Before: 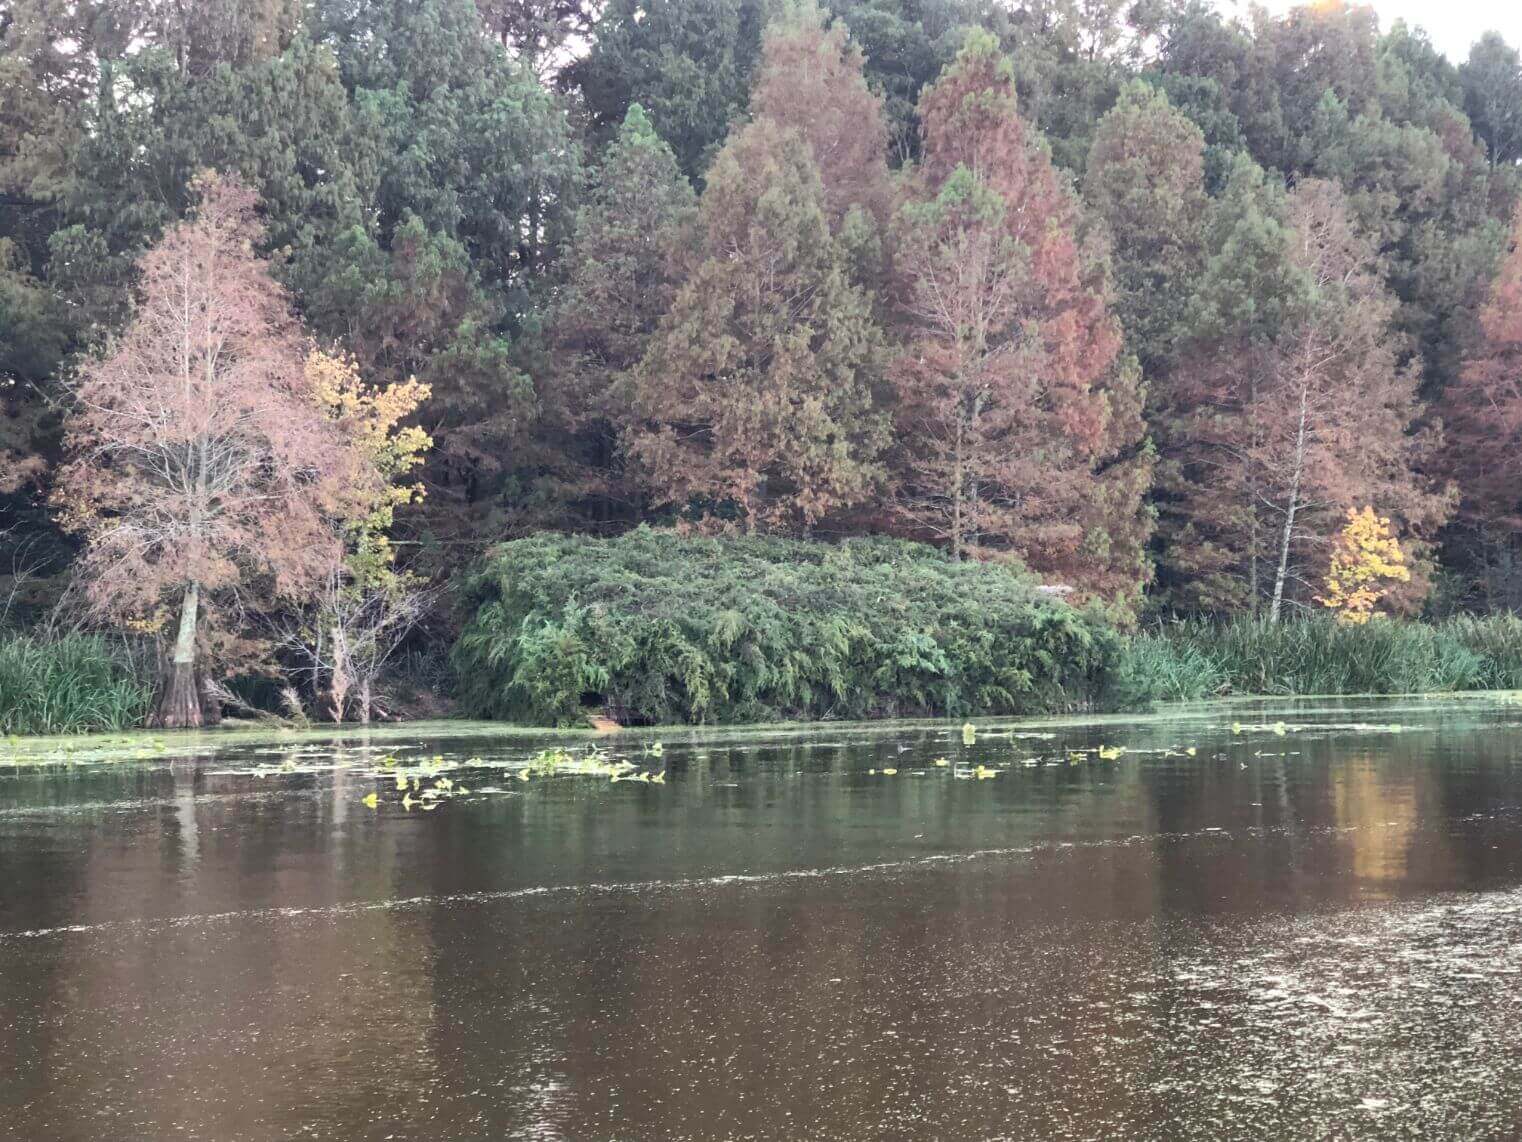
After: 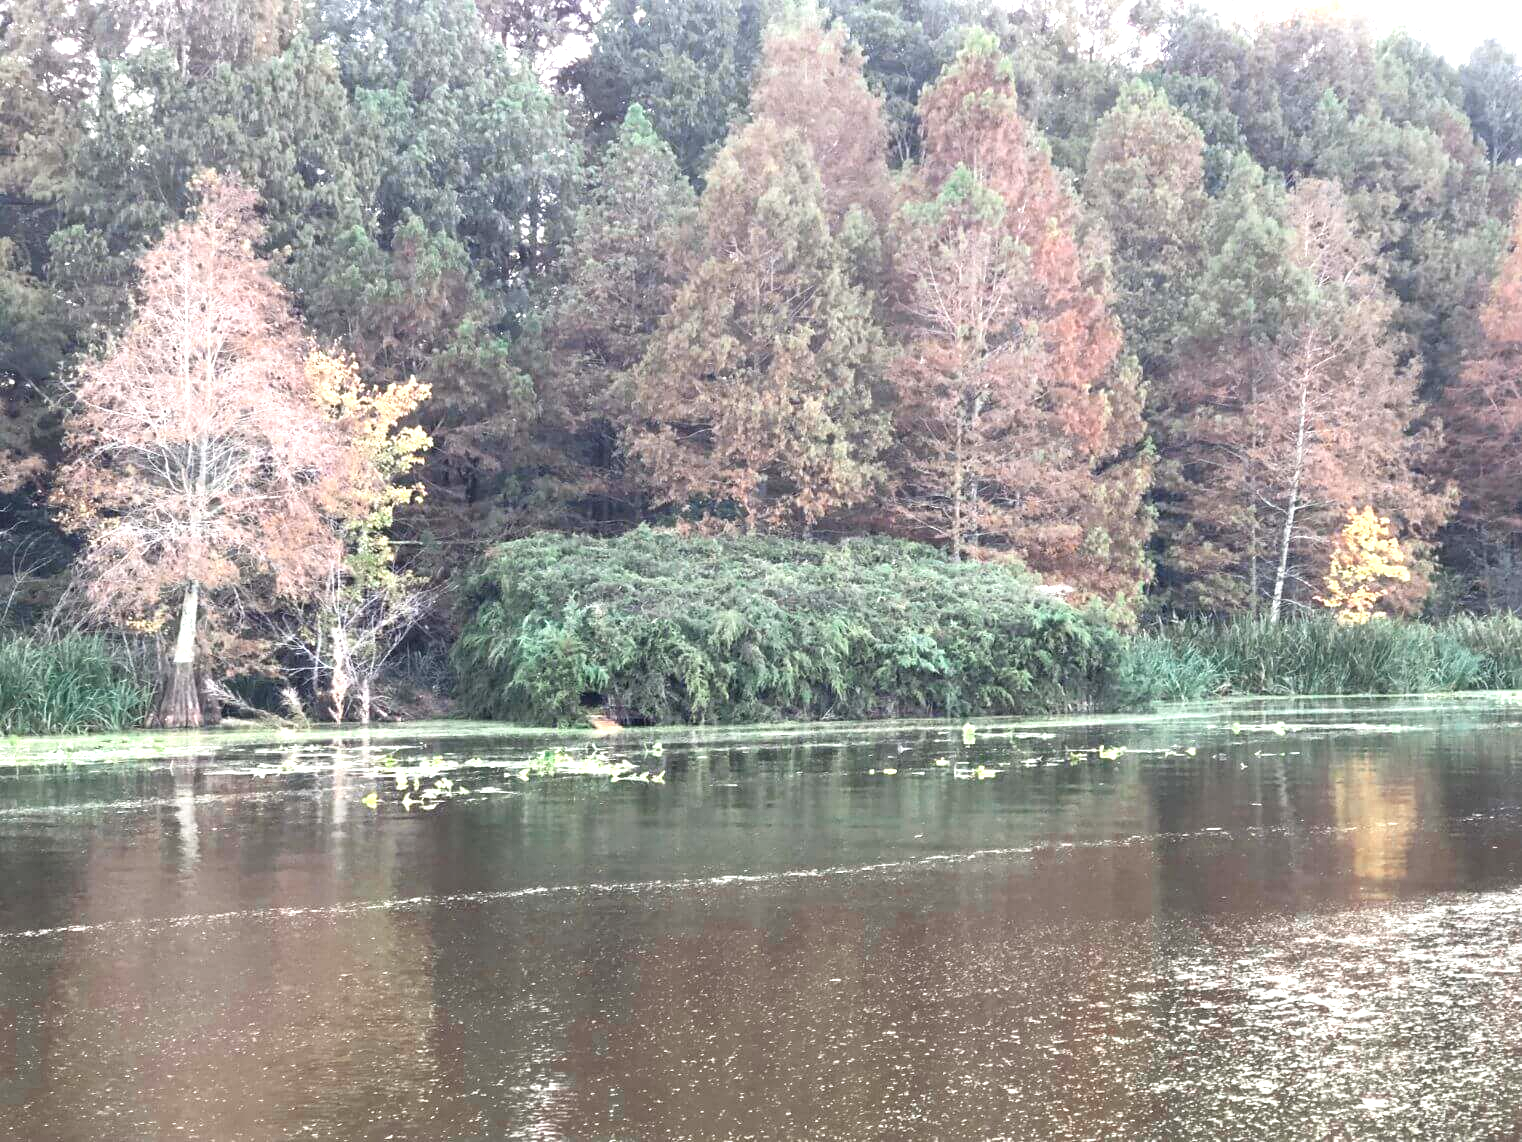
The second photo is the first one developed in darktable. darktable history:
exposure: exposure 0.943 EV, compensate highlight preservation false
color zones: curves: ch0 [(0, 0.5) (0.125, 0.4) (0.25, 0.5) (0.375, 0.4) (0.5, 0.4) (0.625, 0.6) (0.75, 0.6) (0.875, 0.5)]; ch1 [(0, 0.4) (0.125, 0.5) (0.25, 0.4) (0.375, 0.4) (0.5, 0.4) (0.625, 0.4) (0.75, 0.5) (0.875, 0.4)]; ch2 [(0, 0.6) (0.125, 0.5) (0.25, 0.5) (0.375, 0.6) (0.5, 0.6) (0.625, 0.5) (0.75, 0.5) (0.875, 0.5)]
